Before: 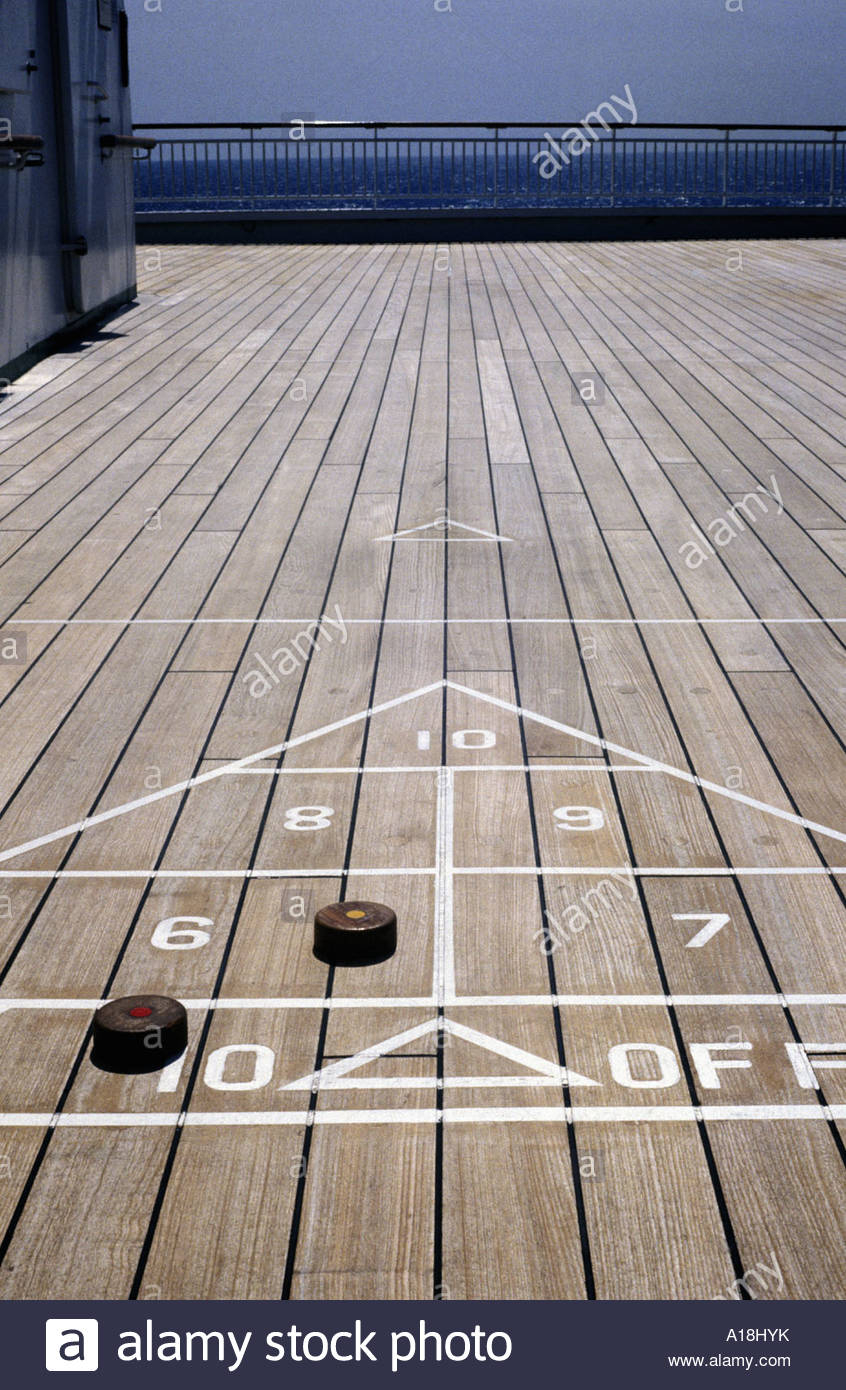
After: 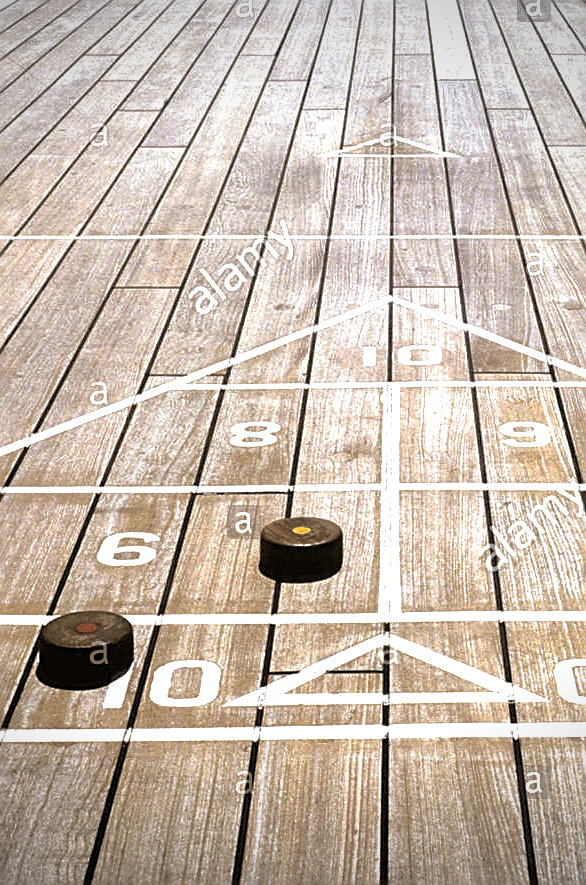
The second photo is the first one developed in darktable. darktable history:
shadows and highlights: on, module defaults
split-toning: shadows › hue 37.98°, highlights › hue 185.58°, balance -55.261
sharpen: on, module defaults
tone equalizer: -8 EV -0.417 EV, -7 EV -0.389 EV, -6 EV -0.333 EV, -5 EV -0.222 EV, -3 EV 0.222 EV, -2 EV 0.333 EV, -1 EV 0.389 EV, +0 EV 0.417 EV, edges refinement/feathering 500, mask exposure compensation -1.57 EV, preserve details no
vignetting: width/height ratio 1.094
crop: left 6.488%, top 27.668%, right 24.183%, bottom 8.656%
base curve: curves: ch0 [(0, 0) (0.303, 0.277) (1, 1)]
exposure: exposure 0.6 EV, compensate highlight preservation false
